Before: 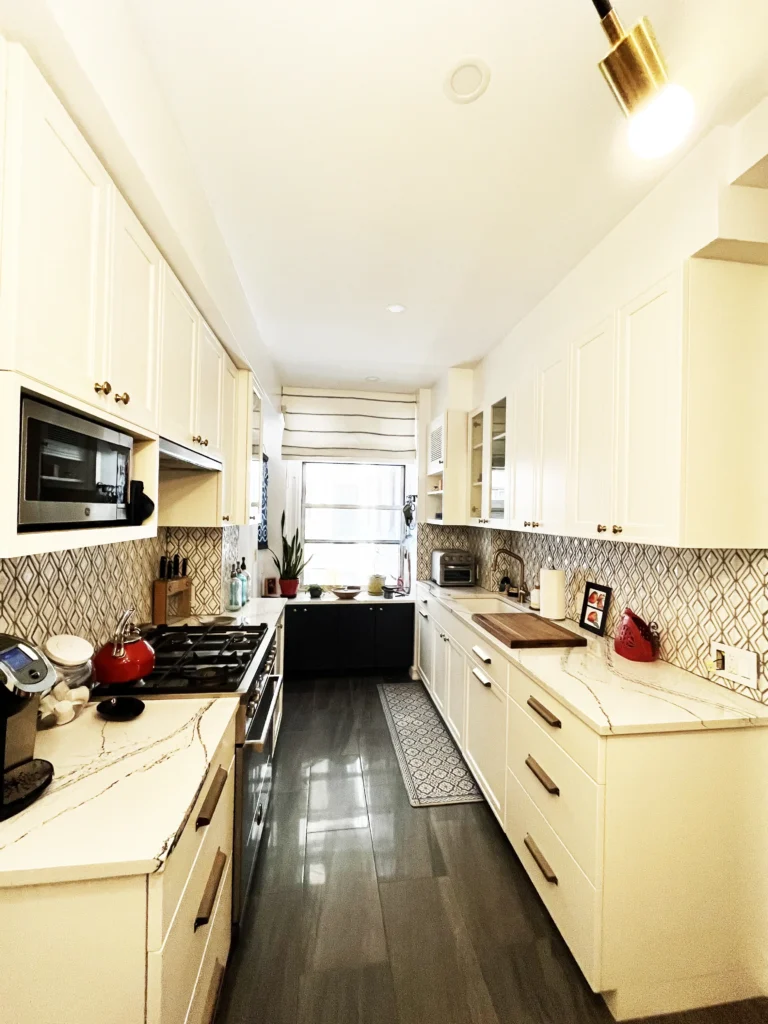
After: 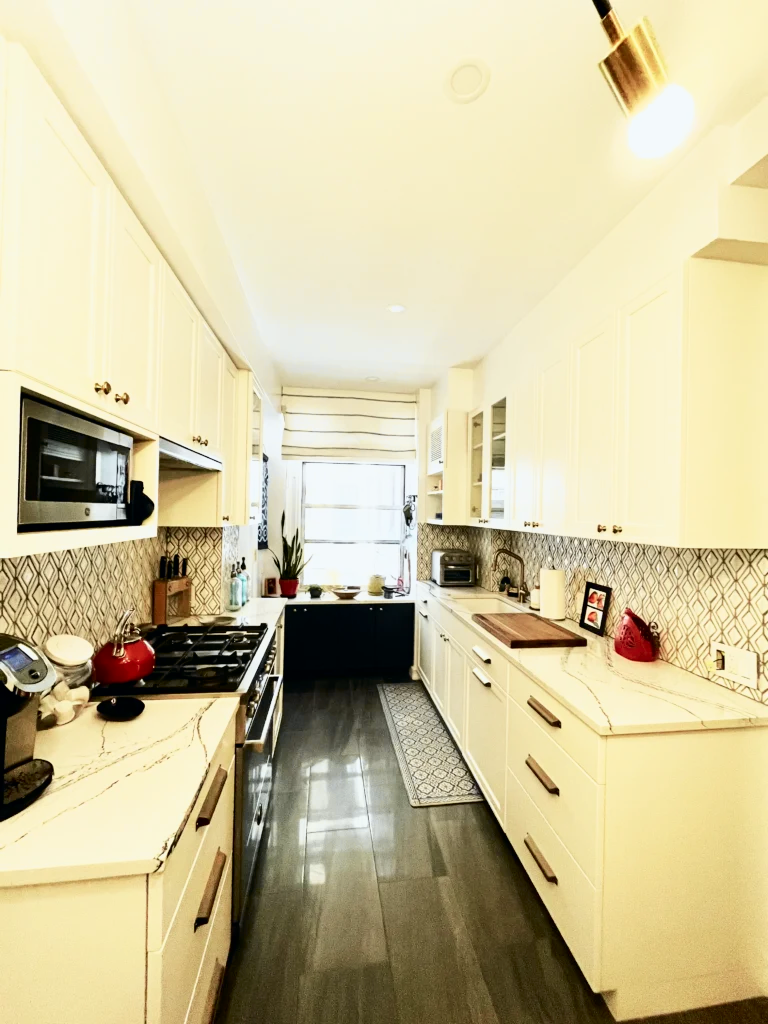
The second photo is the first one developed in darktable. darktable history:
tone curve: curves: ch0 [(0, 0) (0.035, 0.017) (0.131, 0.108) (0.279, 0.279) (0.476, 0.554) (0.617, 0.693) (0.704, 0.77) (0.801, 0.854) (0.895, 0.927) (1, 0.976)]; ch1 [(0, 0) (0.318, 0.278) (0.444, 0.427) (0.493, 0.488) (0.504, 0.497) (0.537, 0.538) (0.594, 0.616) (0.746, 0.764) (1, 1)]; ch2 [(0, 0) (0.316, 0.292) (0.381, 0.37) (0.423, 0.448) (0.476, 0.482) (0.502, 0.495) (0.529, 0.547) (0.583, 0.608) (0.639, 0.657) (0.7, 0.7) (0.861, 0.808) (1, 0.951)], color space Lab, independent channels, preserve colors none
